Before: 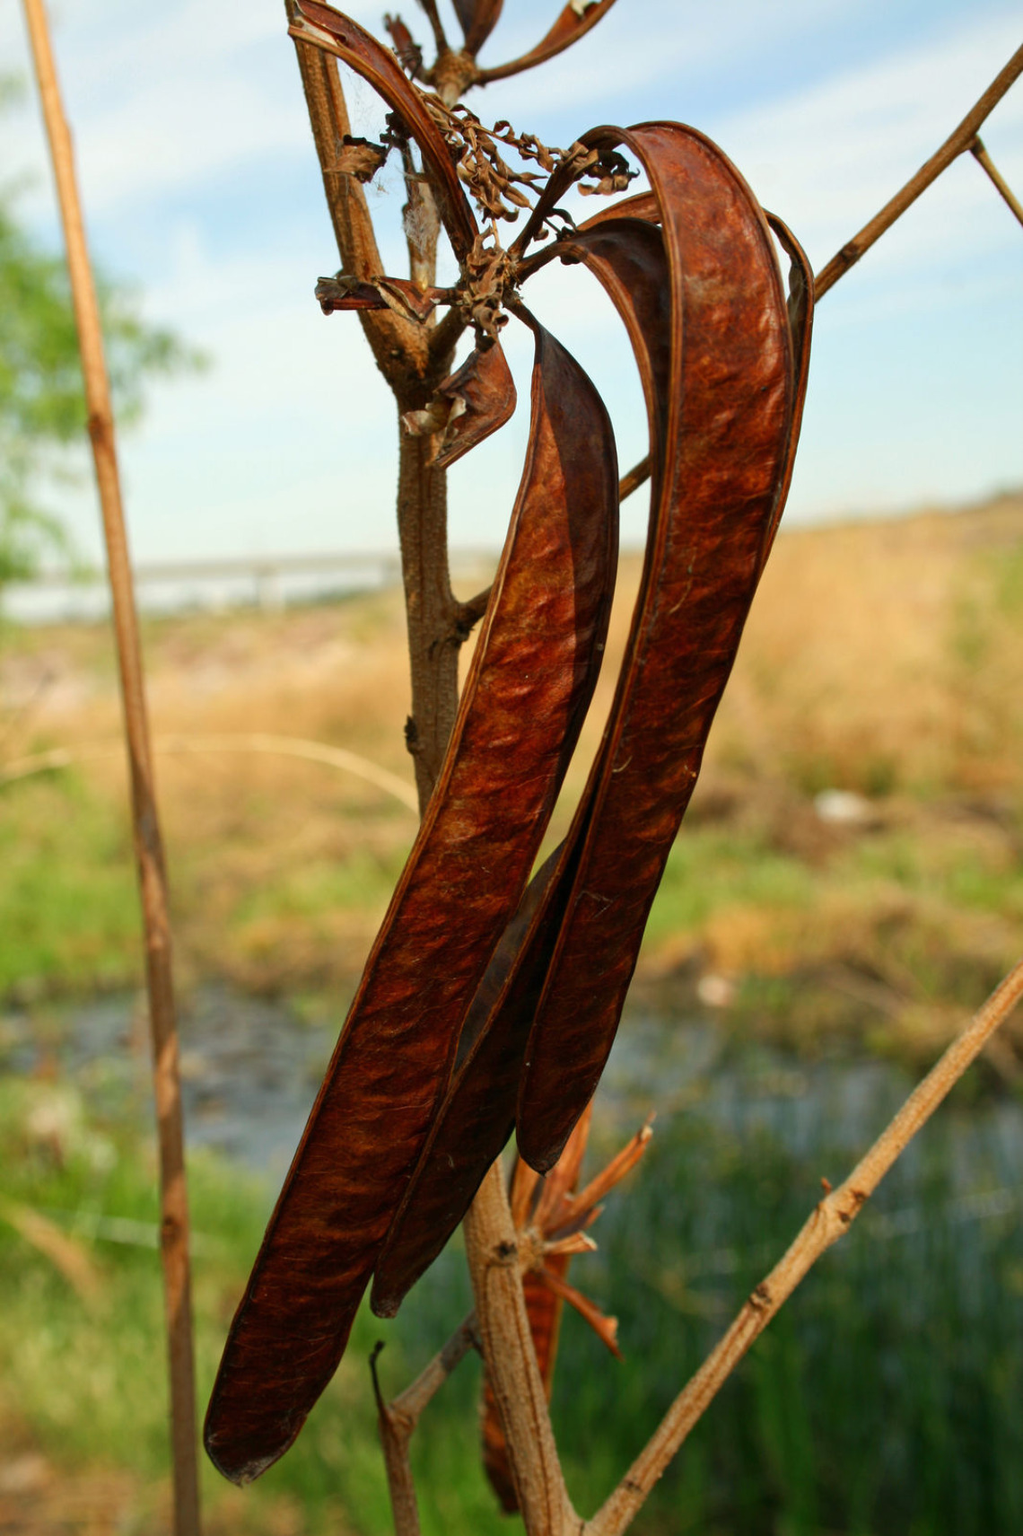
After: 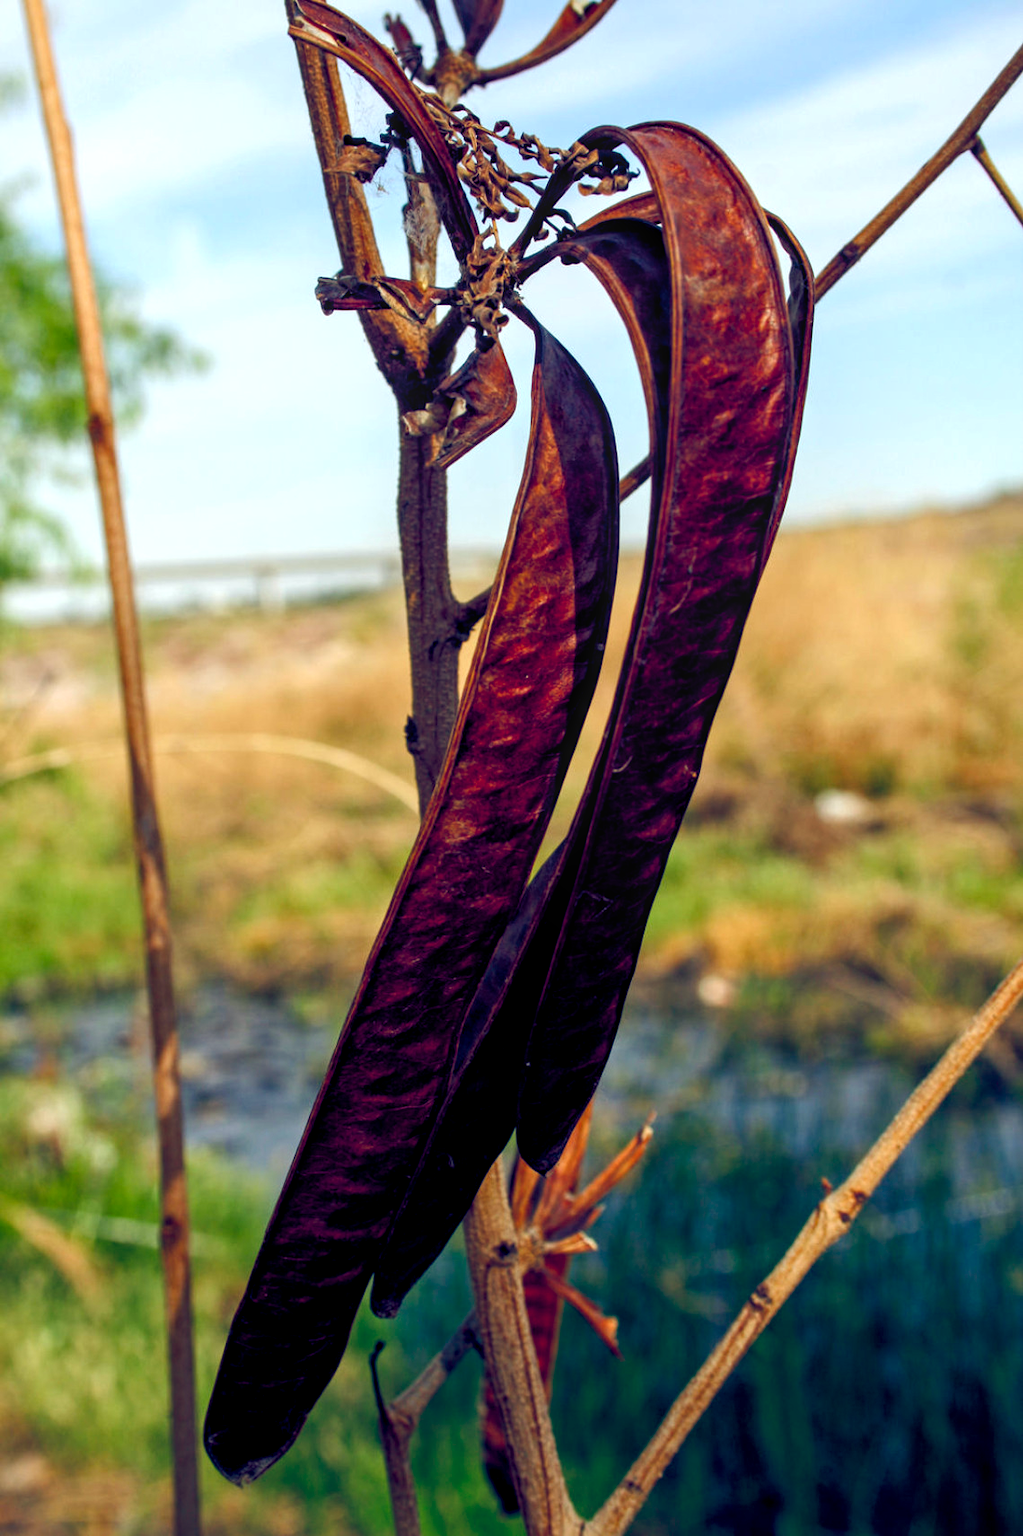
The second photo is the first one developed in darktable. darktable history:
local contrast: on, module defaults
color balance rgb: shadows lift › luminance -41.13%, shadows lift › chroma 14.13%, shadows lift › hue 260°, power › luminance -3.76%, power › chroma 0.56%, power › hue 40.37°, highlights gain › luminance 16.81%, highlights gain › chroma 2.94%, highlights gain › hue 260°, global offset › luminance -0.29%, global offset › chroma 0.31%, global offset › hue 260°, perceptual saturation grading › global saturation 20%, perceptual saturation grading › highlights -13.92%, perceptual saturation grading › shadows 50%
